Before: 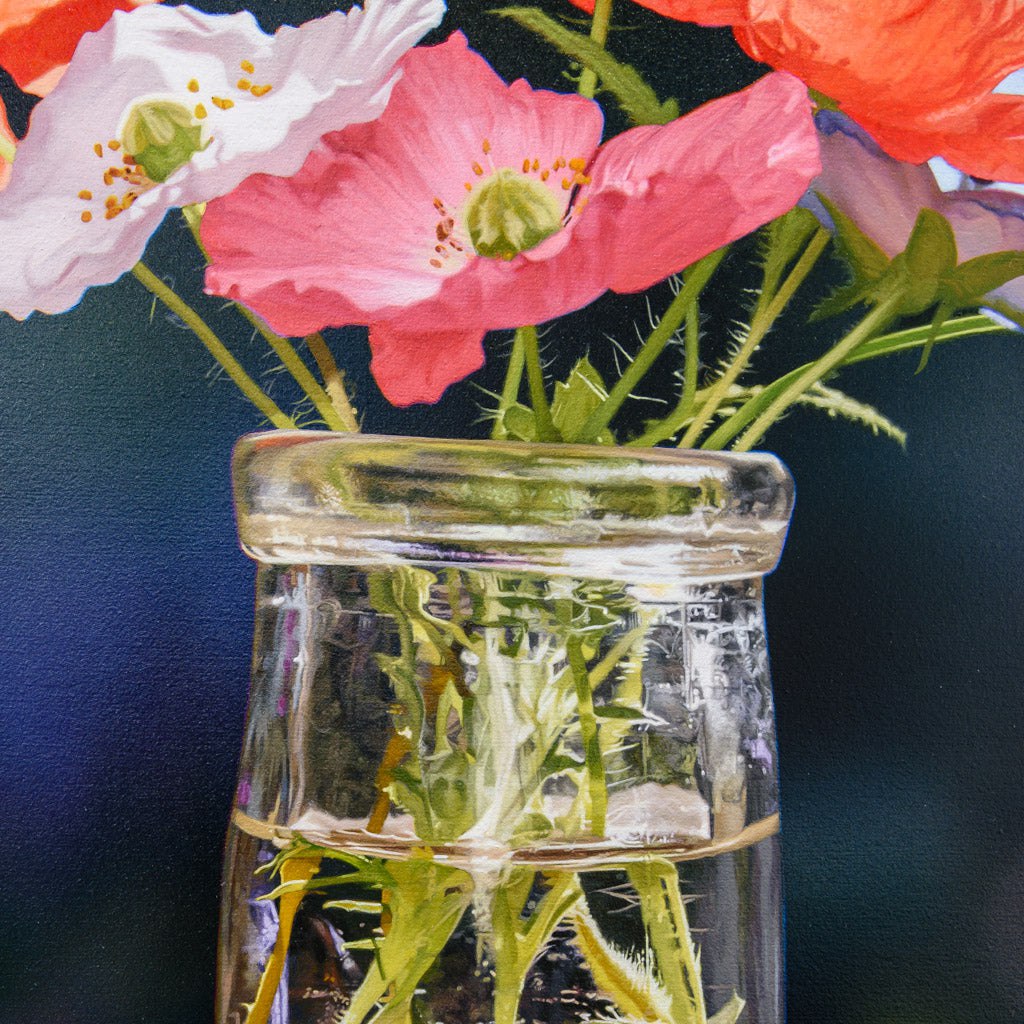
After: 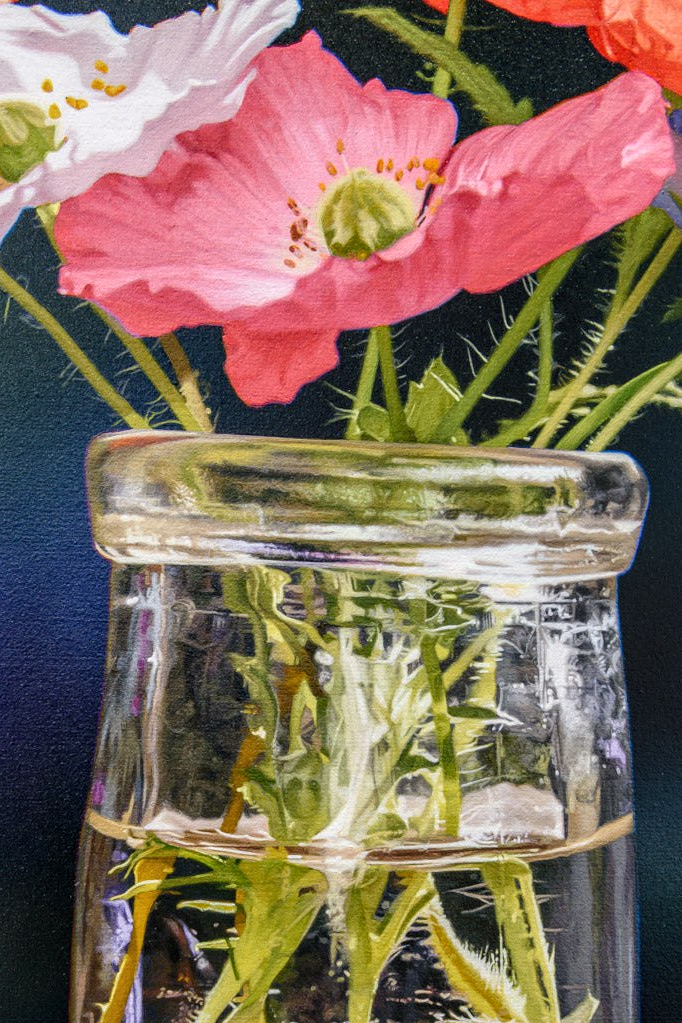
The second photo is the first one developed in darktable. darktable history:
crop and rotate: left 14.292%, right 19.041%
local contrast: on, module defaults
